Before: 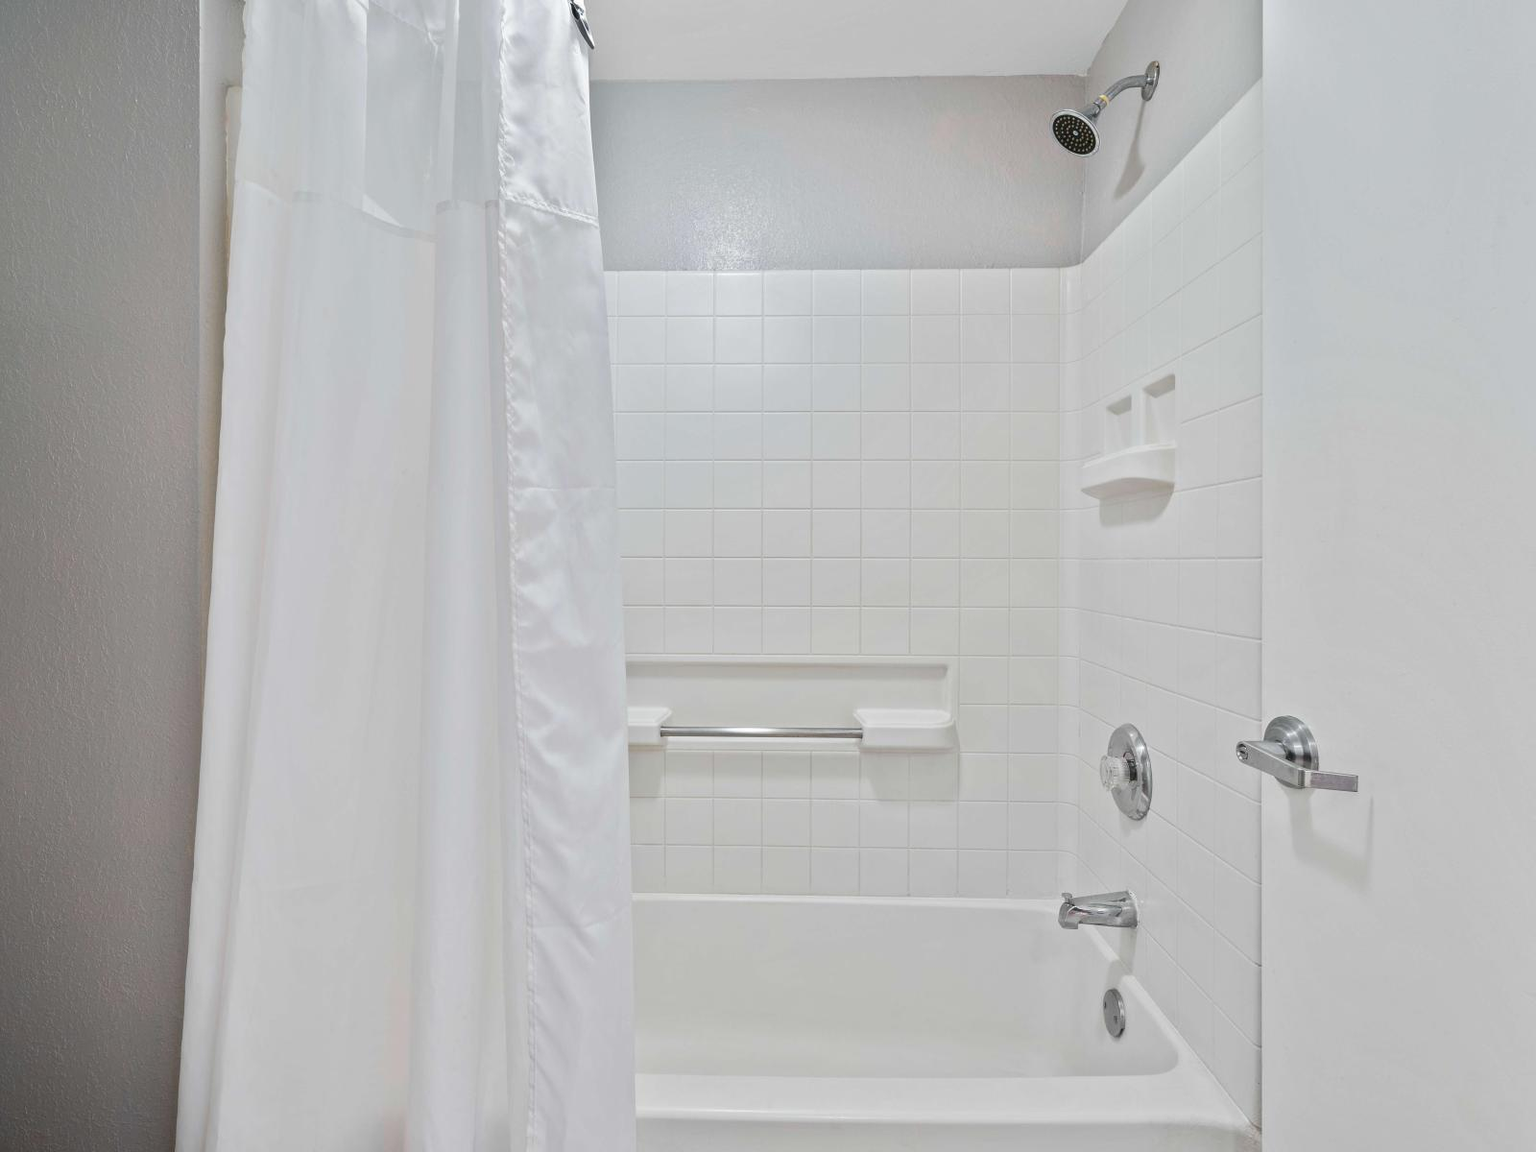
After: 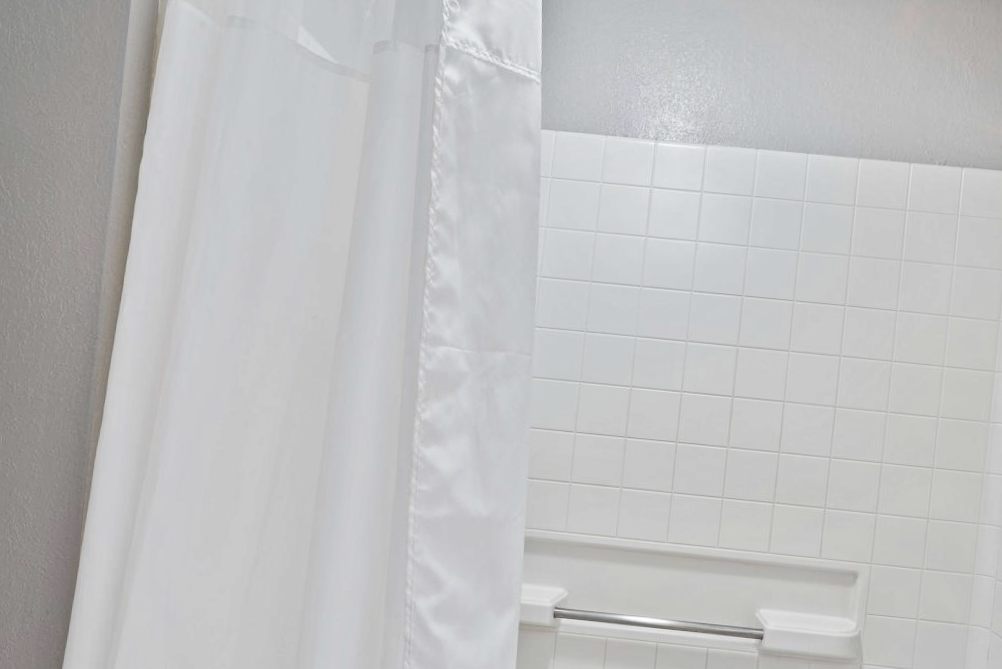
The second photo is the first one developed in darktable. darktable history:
crop and rotate: angle -5.53°, left 2.239%, top 6.8%, right 27.382%, bottom 30.502%
contrast brightness saturation: contrast 0.096, saturation -0.283
